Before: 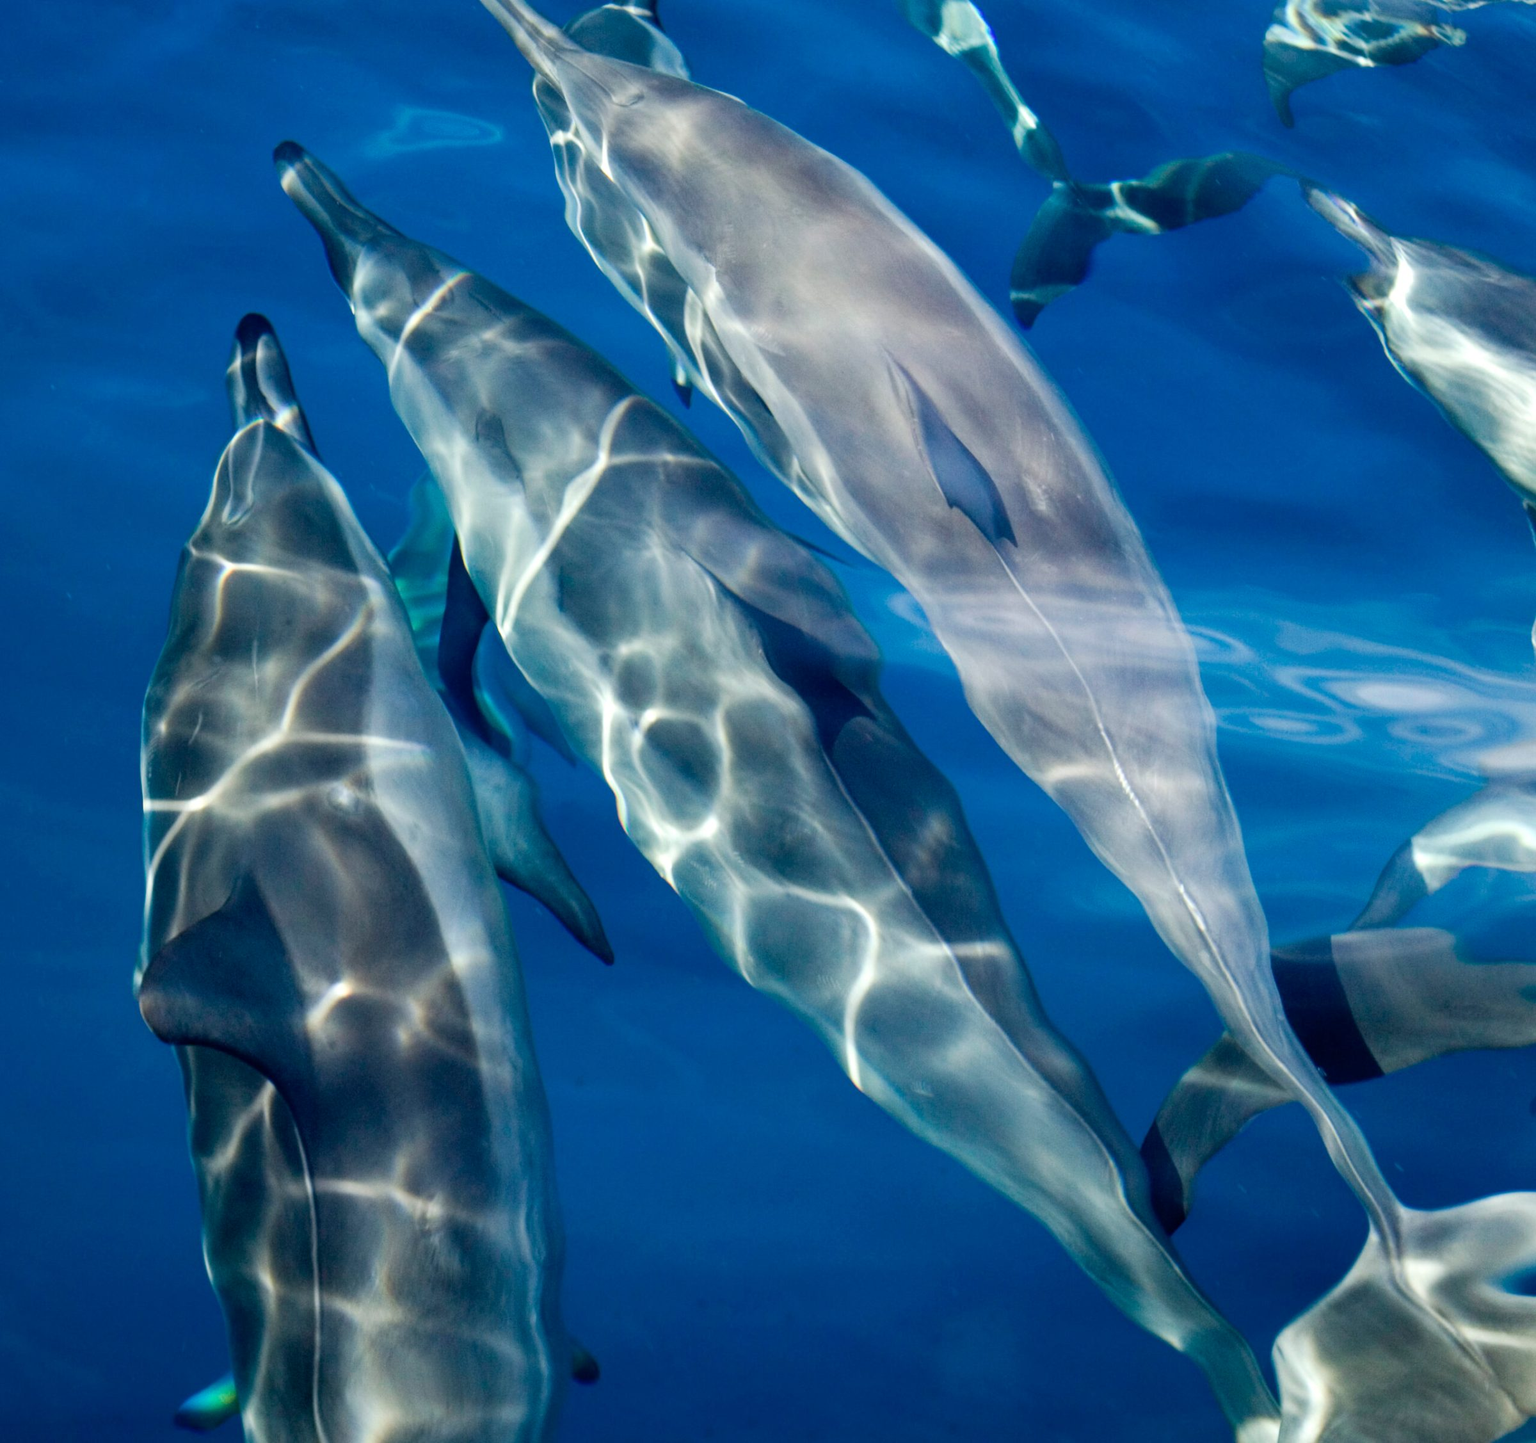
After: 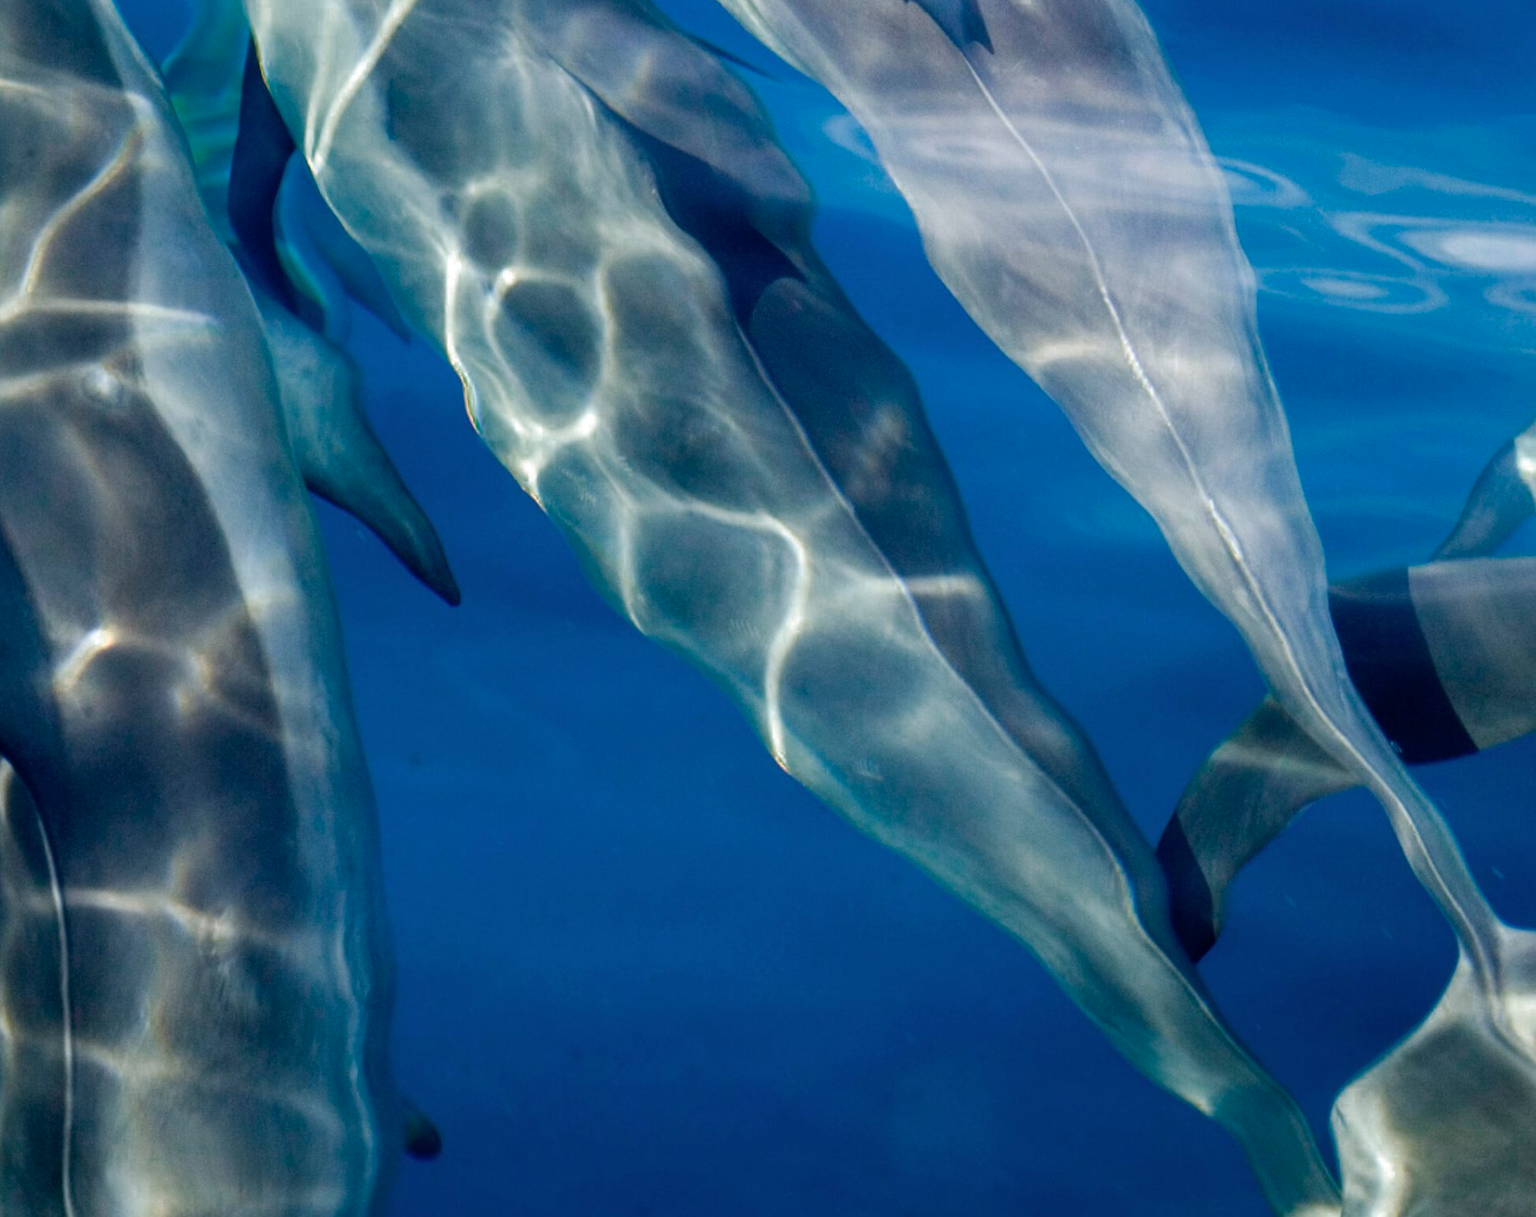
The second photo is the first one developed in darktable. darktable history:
crop and rotate: left 17.299%, top 35.115%, right 7.015%, bottom 1.024%
color zones: curves: ch0 [(0.25, 0.5) (0.347, 0.092) (0.75, 0.5)]; ch1 [(0.25, 0.5) (0.33, 0.51) (0.75, 0.5)]
